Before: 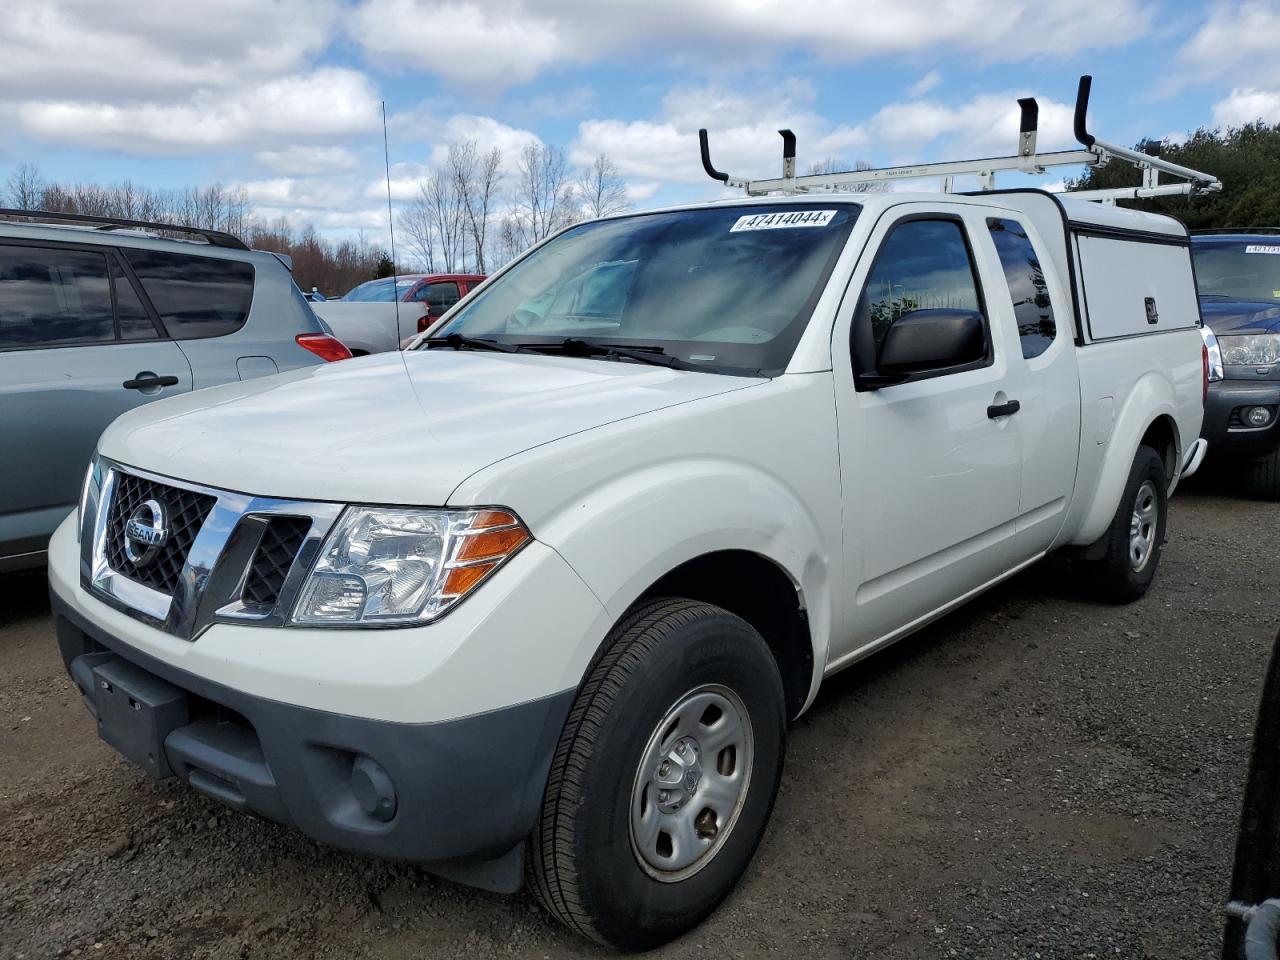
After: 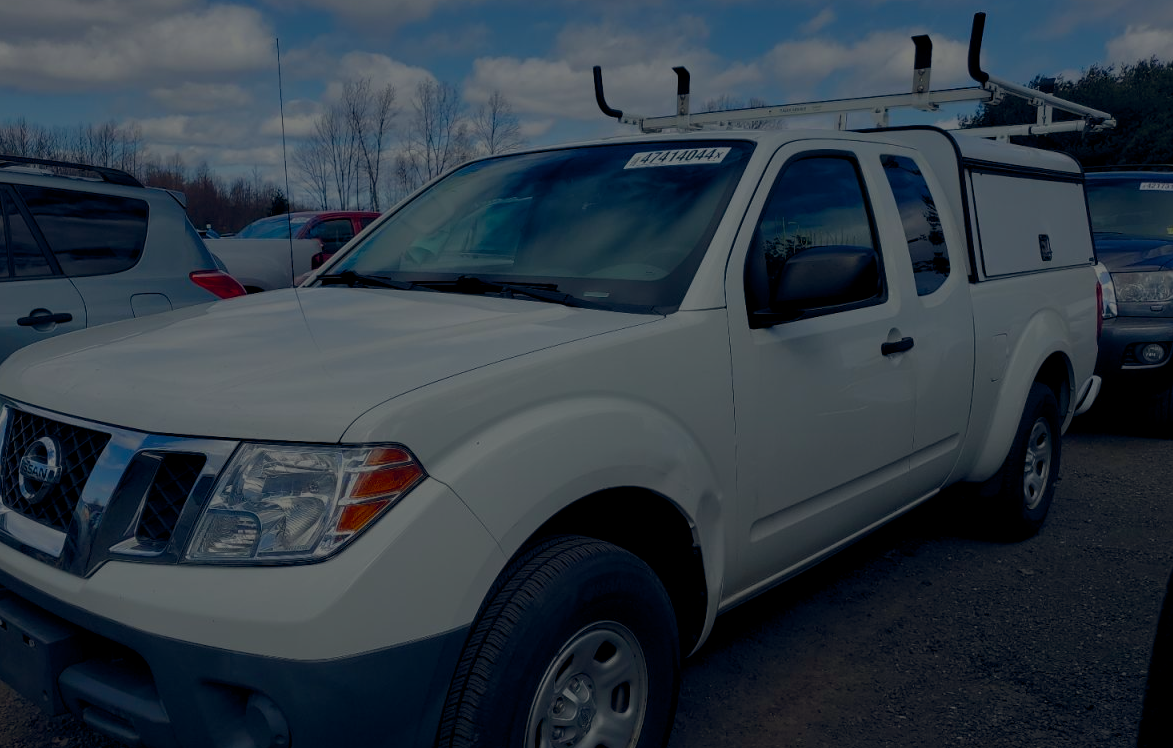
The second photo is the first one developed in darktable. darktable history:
crop: left 8.337%, top 6.627%, bottom 15.384%
color balance rgb: highlights gain › luminance 5.7%, highlights gain › chroma 2.588%, highlights gain › hue 90.07°, global offset › chroma 0.065%, global offset › hue 253.25°, perceptual saturation grading › global saturation 26.435%, perceptual saturation grading › highlights -28.702%, perceptual saturation grading › mid-tones 15.3%, perceptual saturation grading › shadows 33.119%
exposure: exposure -2.442 EV, compensate exposure bias true, compensate highlight preservation false
